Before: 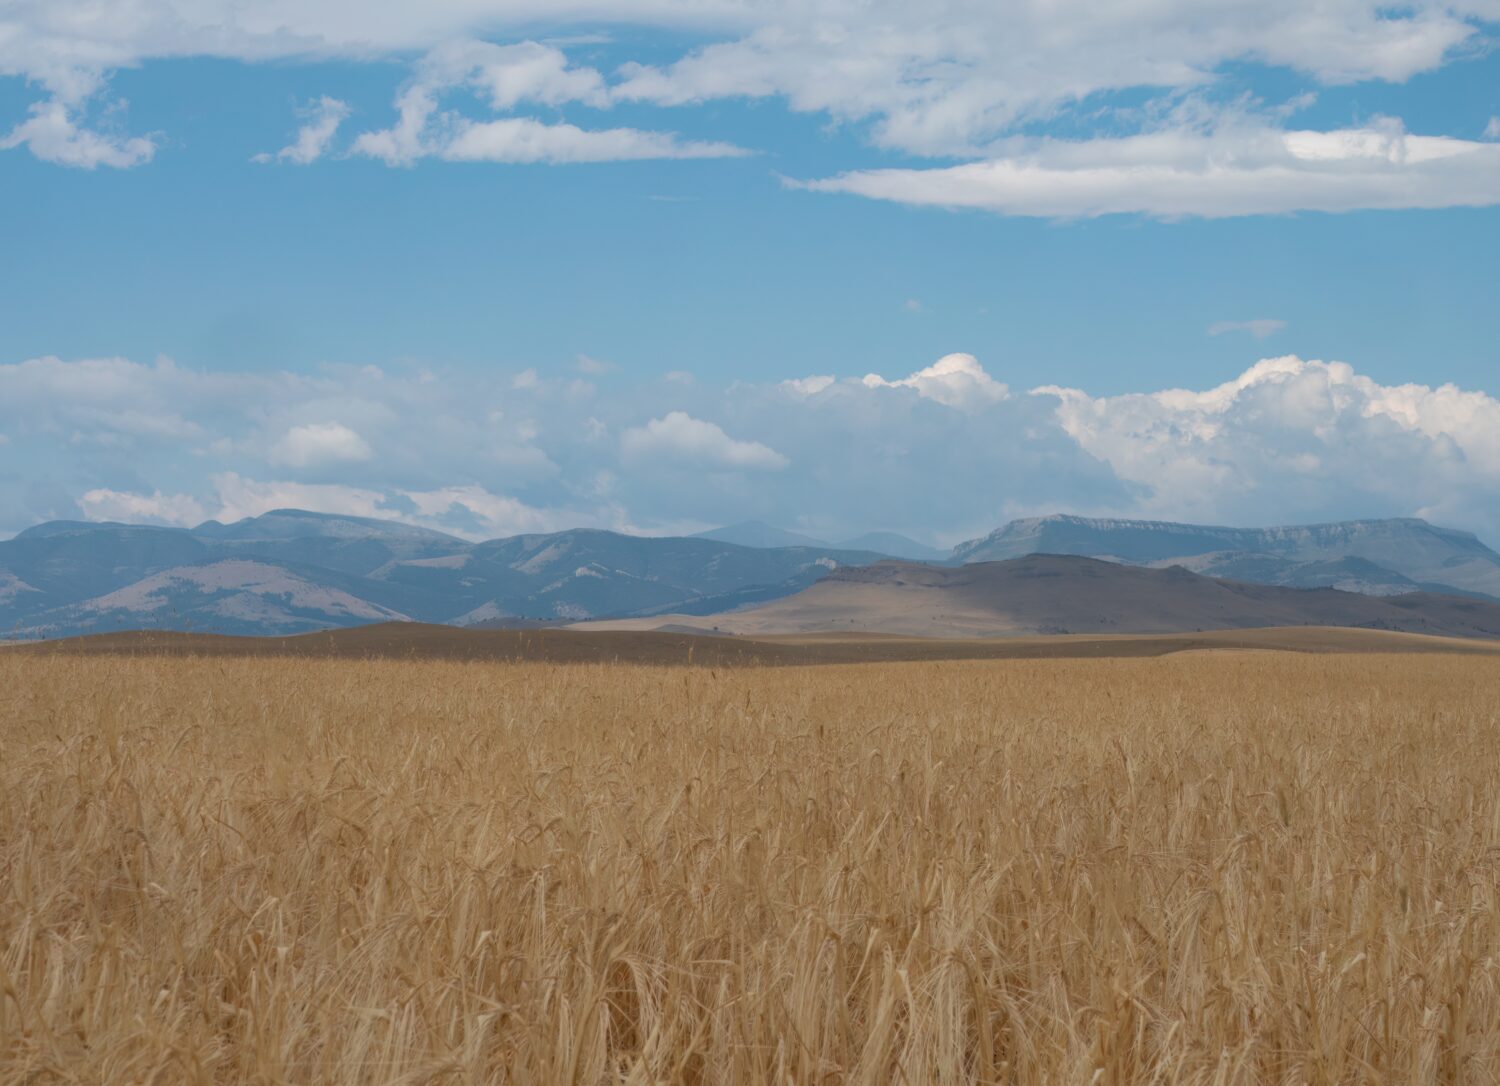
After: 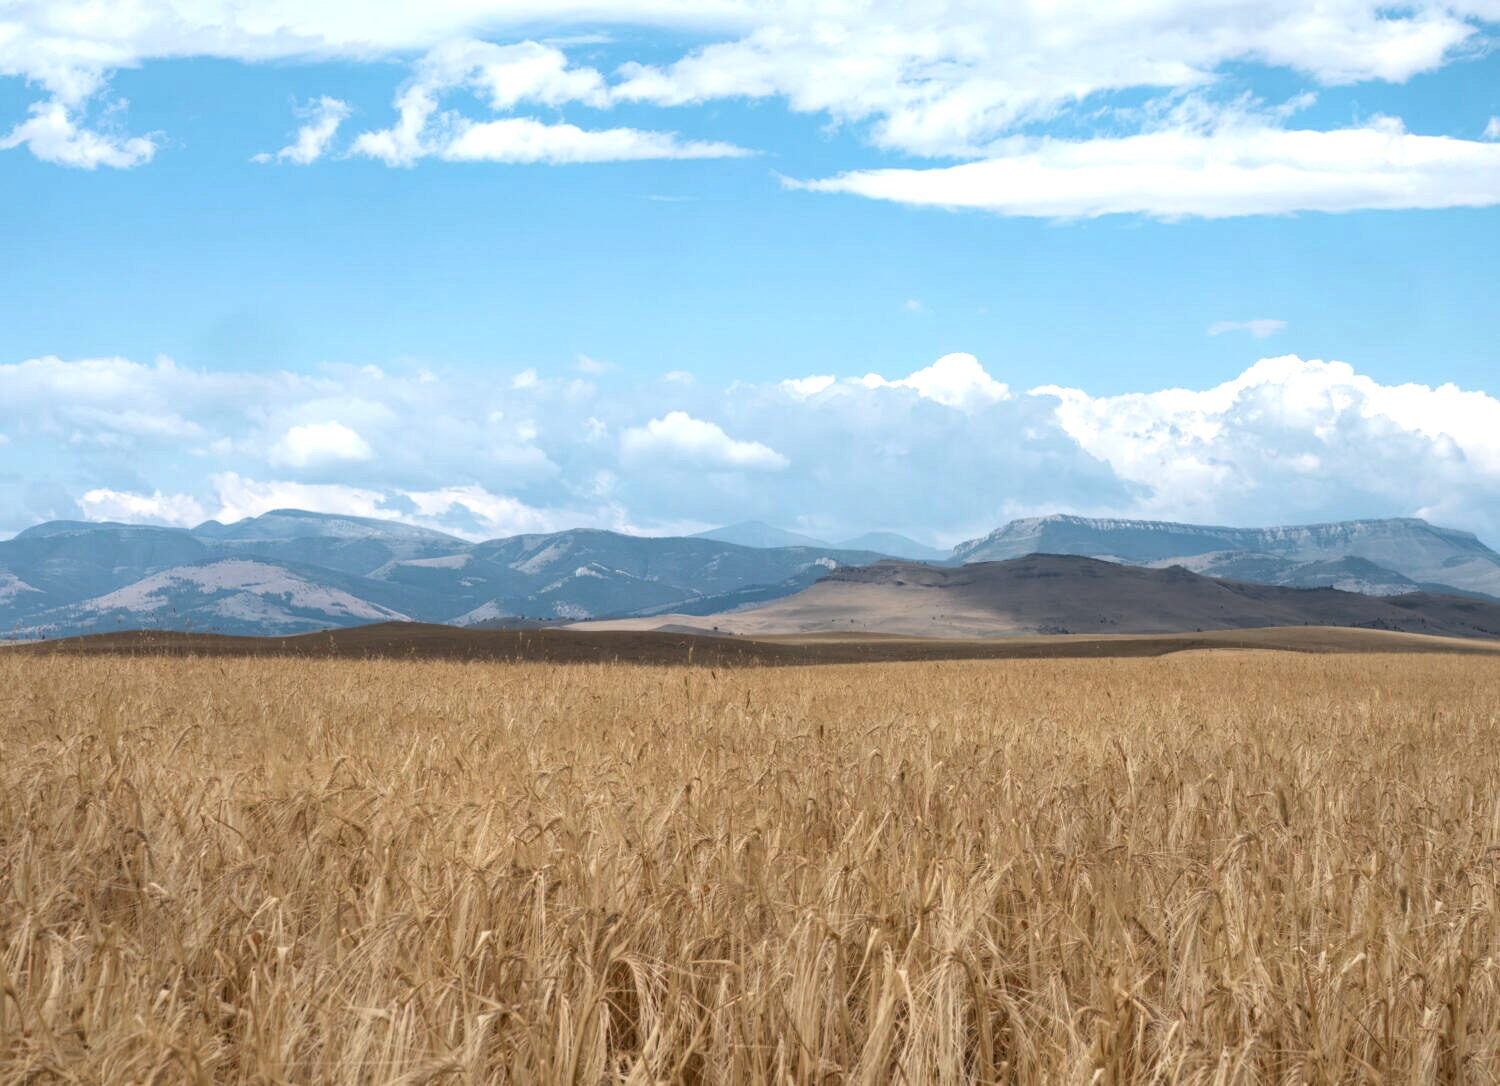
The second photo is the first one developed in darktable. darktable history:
local contrast: on, module defaults
tone equalizer: -8 EV -1.08 EV, -7 EV -1.01 EV, -6 EV -0.867 EV, -5 EV -0.578 EV, -3 EV 0.578 EV, -2 EV 0.867 EV, -1 EV 1.01 EV, +0 EV 1.08 EV, edges refinement/feathering 500, mask exposure compensation -1.57 EV, preserve details no
